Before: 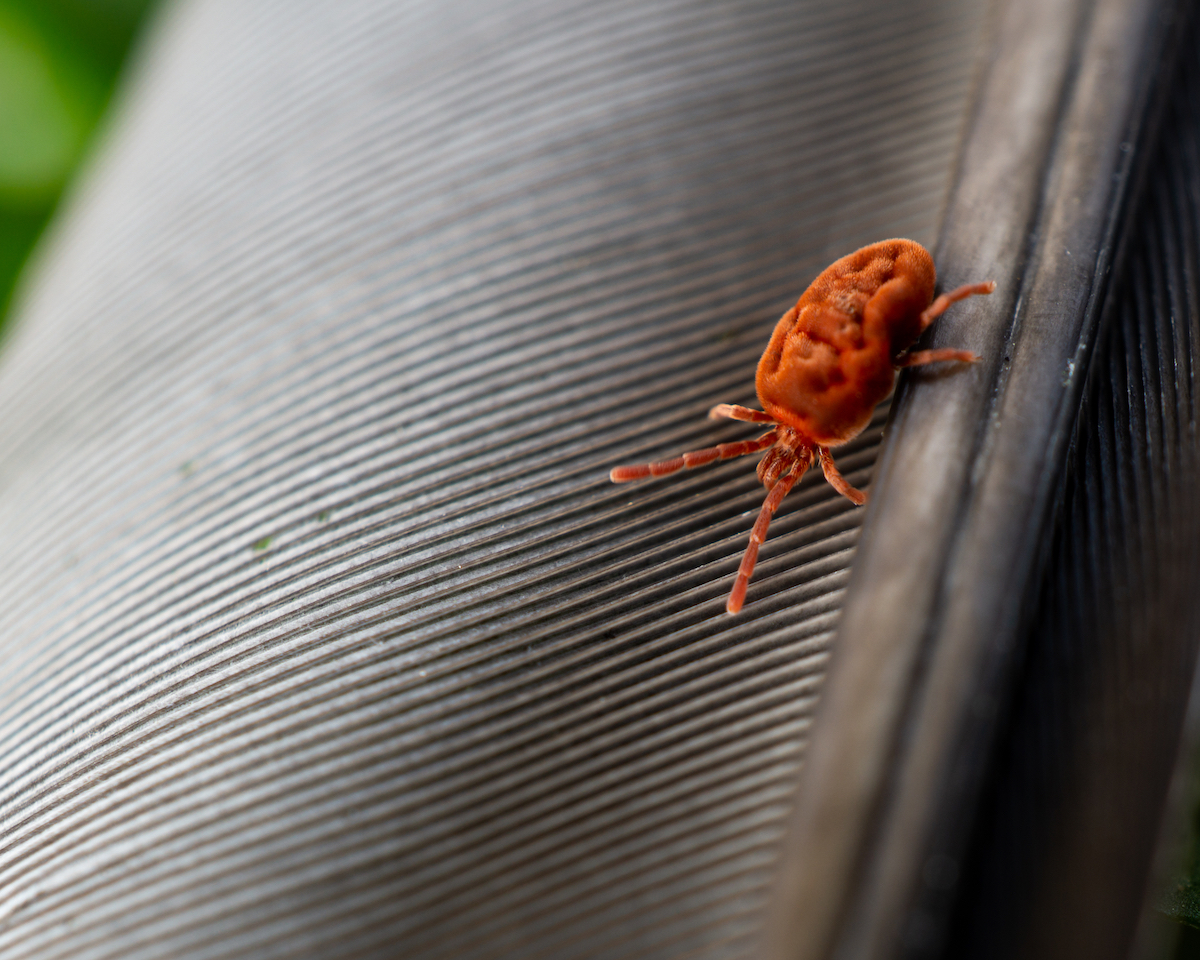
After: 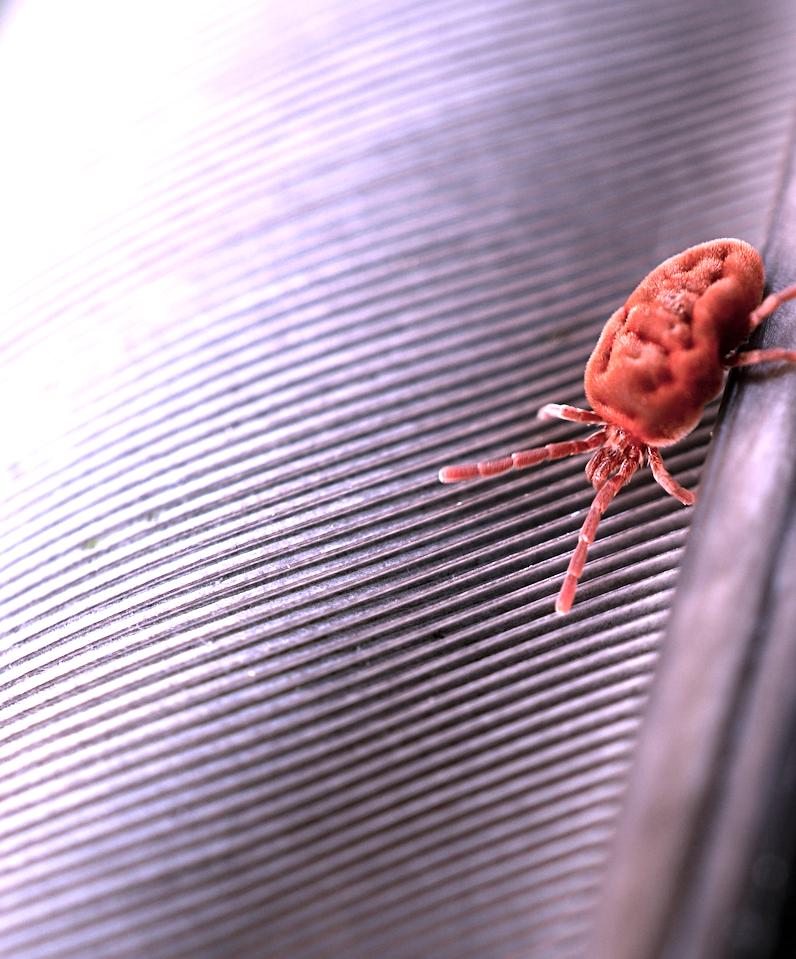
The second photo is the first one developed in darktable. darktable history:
exposure: exposure 1.09 EV, compensate exposure bias true, compensate highlight preservation false
crop and rotate: left 14.297%, right 19.321%
sharpen: on, module defaults
contrast brightness saturation: contrast 0.057, brightness -0.007, saturation -0.246
color correction: highlights a* 15.07, highlights b* -24.29
tone equalizer: edges refinement/feathering 500, mask exposure compensation -1.57 EV, preserve details no
